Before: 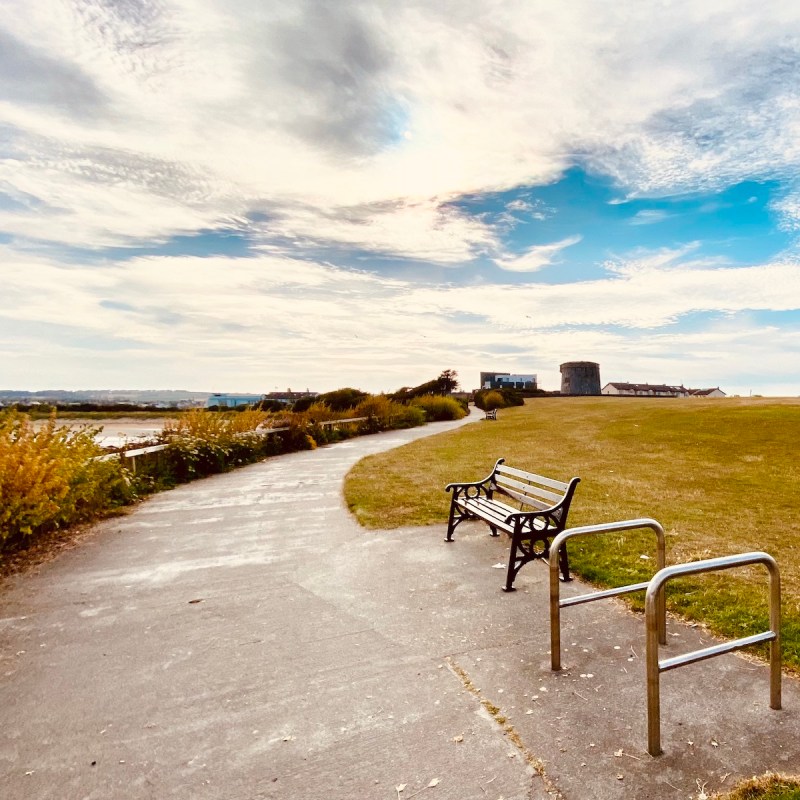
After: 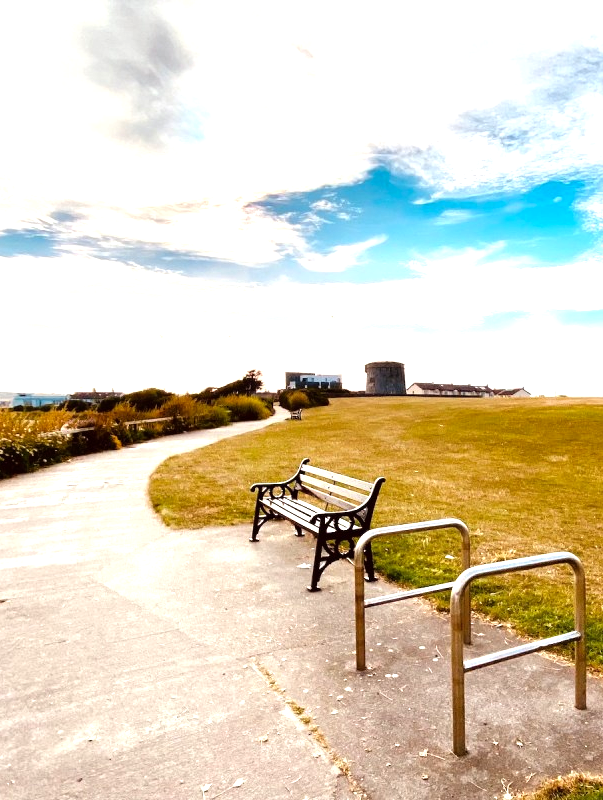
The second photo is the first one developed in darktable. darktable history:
shadows and highlights: shadows 2.92, highlights -16.16, highlights color adjustment 78.55%, soften with gaussian
tone equalizer: -8 EV -0.742 EV, -7 EV -0.725 EV, -6 EV -0.583 EV, -5 EV -0.403 EV, -3 EV 0.371 EV, -2 EV 0.6 EV, -1 EV 0.677 EV, +0 EV 0.741 EV
crop and rotate: left 24.565%
